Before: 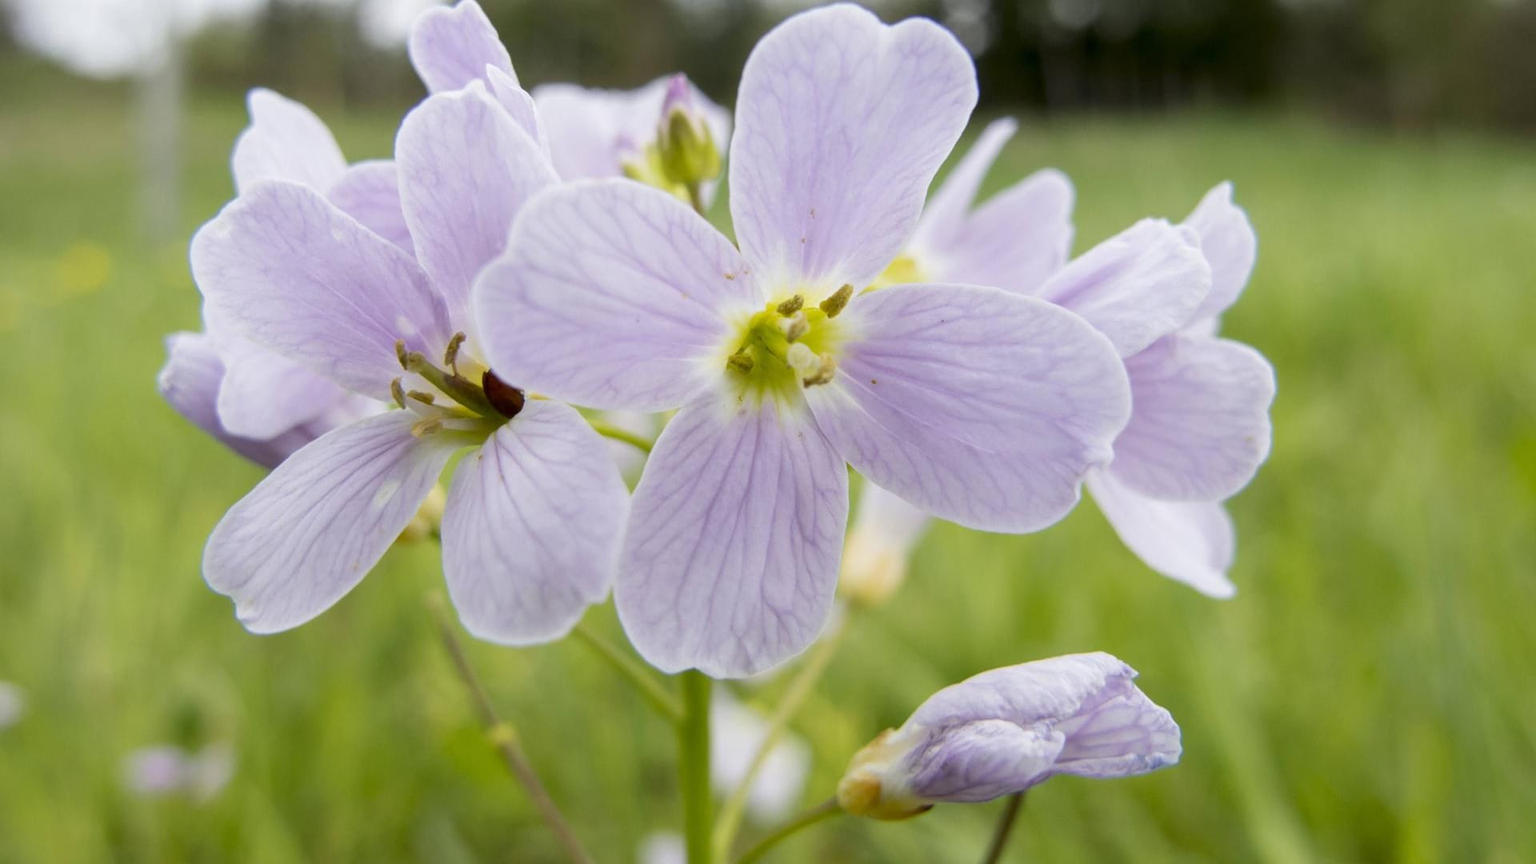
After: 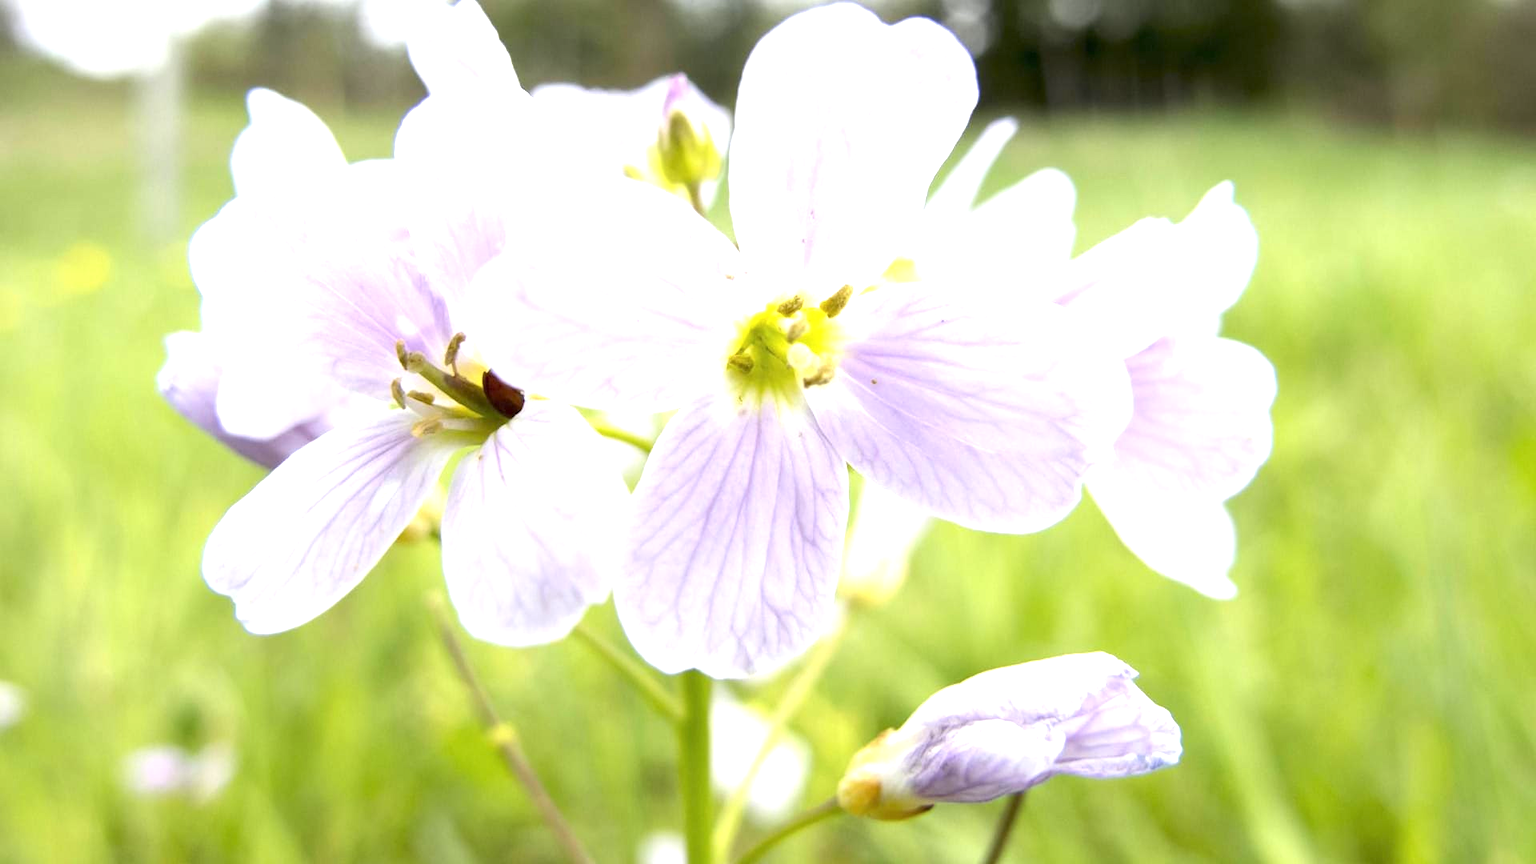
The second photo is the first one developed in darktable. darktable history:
exposure: exposure 1.16 EV, compensate exposure bias true, compensate highlight preservation false
shadows and highlights: shadows -10, white point adjustment 1.5, highlights 10
